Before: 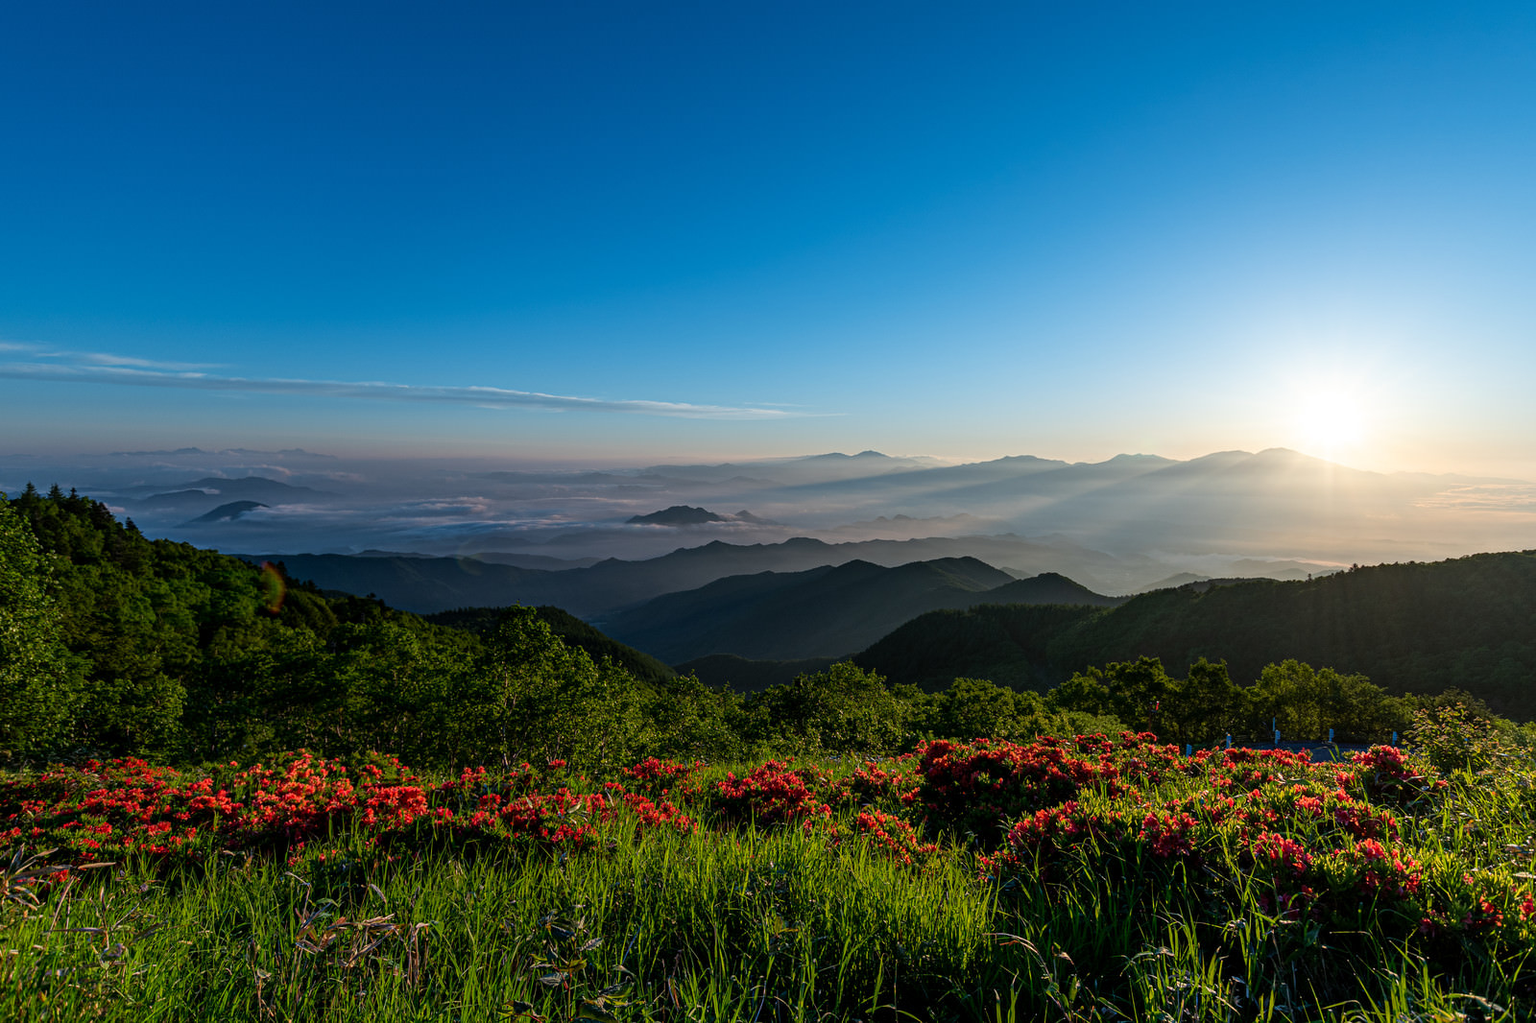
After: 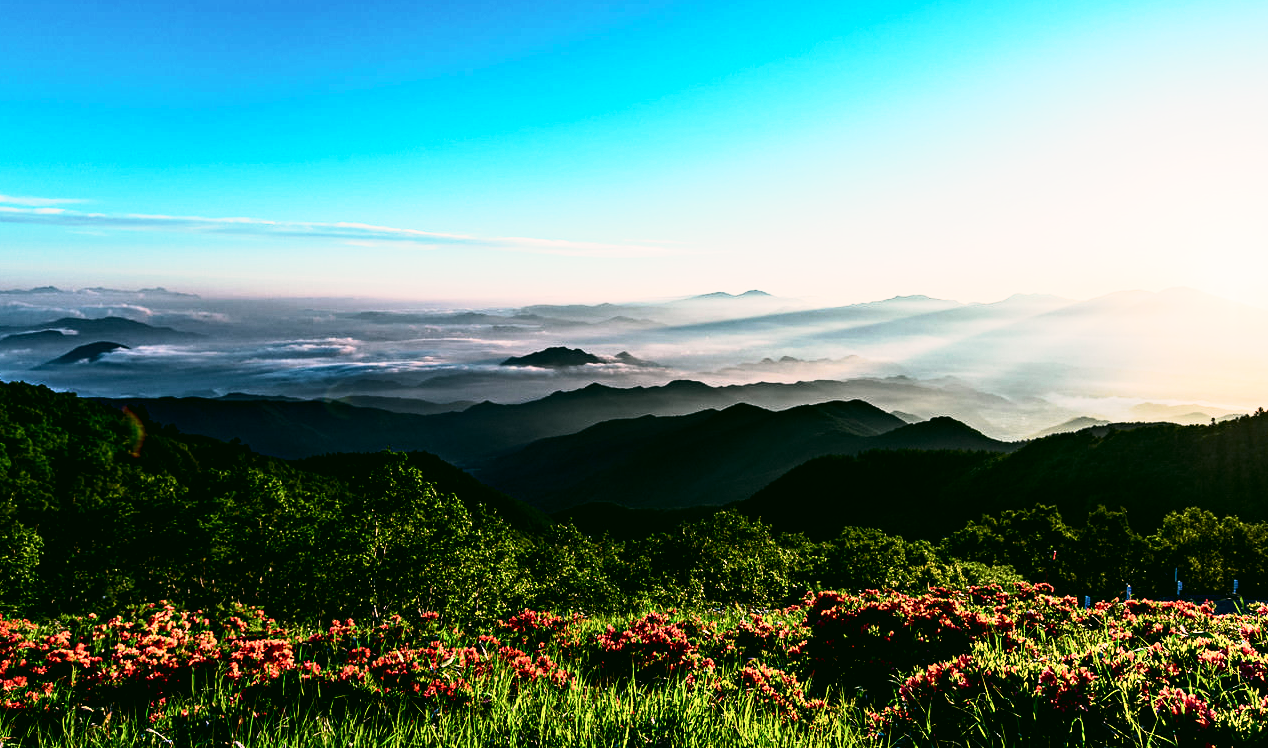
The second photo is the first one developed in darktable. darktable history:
exposure: exposure -0.054 EV, compensate highlight preservation false
tone equalizer: -8 EV -1.11 EV, -7 EV -0.973 EV, -6 EV -0.835 EV, -5 EV -0.547 EV, -3 EV 0.584 EV, -2 EV 0.89 EV, -1 EV 1.01 EV, +0 EV 1.07 EV, edges refinement/feathering 500, mask exposure compensation -1.57 EV, preserve details no
crop: left 9.474%, top 16.922%, right 11.225%, bottom 12.329%
contrast equalizer: y [[0.546, 0.552, 0.554, 0.554, 0.552, 0.546], [0.5 ×6], [0.5 ×6], [0 ×6], [0 ×6]]
base curve: curves: ch0 [(0, 0) (0.005, 0.002) (0.193, 0.295) (0.399, 0.664) (0.75, 0.928) (1, 1)], preserve colors none
tone curve: curves: ch0 [(0, 0) (0.051, 0.03) (0.096, 0.071) (0.241, 0.247) (0.455, 0.525) (0.594, 0.697) (0.741, 0.845) (0.871, 0.933) (1, 0.984)]; ch1 [(0, 0) (0.1, 0.038) (0.318, 0.243) (0.399, 0.351) (0.478, 0.469) (0.499, 0.499) (0.534, 0.549) (0.565, 0.594) (0.601, 0.634) (0.666, 0.7) (1, 1)]; ch2 [(0, 0) (0.453, 0.45) (0.479, 0.483) (0.504, 0.499) (0.52, 0.519) (0.541, 0.559) (0.592, 0.612) (0.824, 0.815) (1, 1)], color space Lab, independent channels, preserve colors none
color correction: highlights a* 4.31, highlights b* 4.98, shadows a* -7.33, shadows b* 4.87
contrast brightness saturation: contrast -0.067, brightness -0.035, saturation -0.109
